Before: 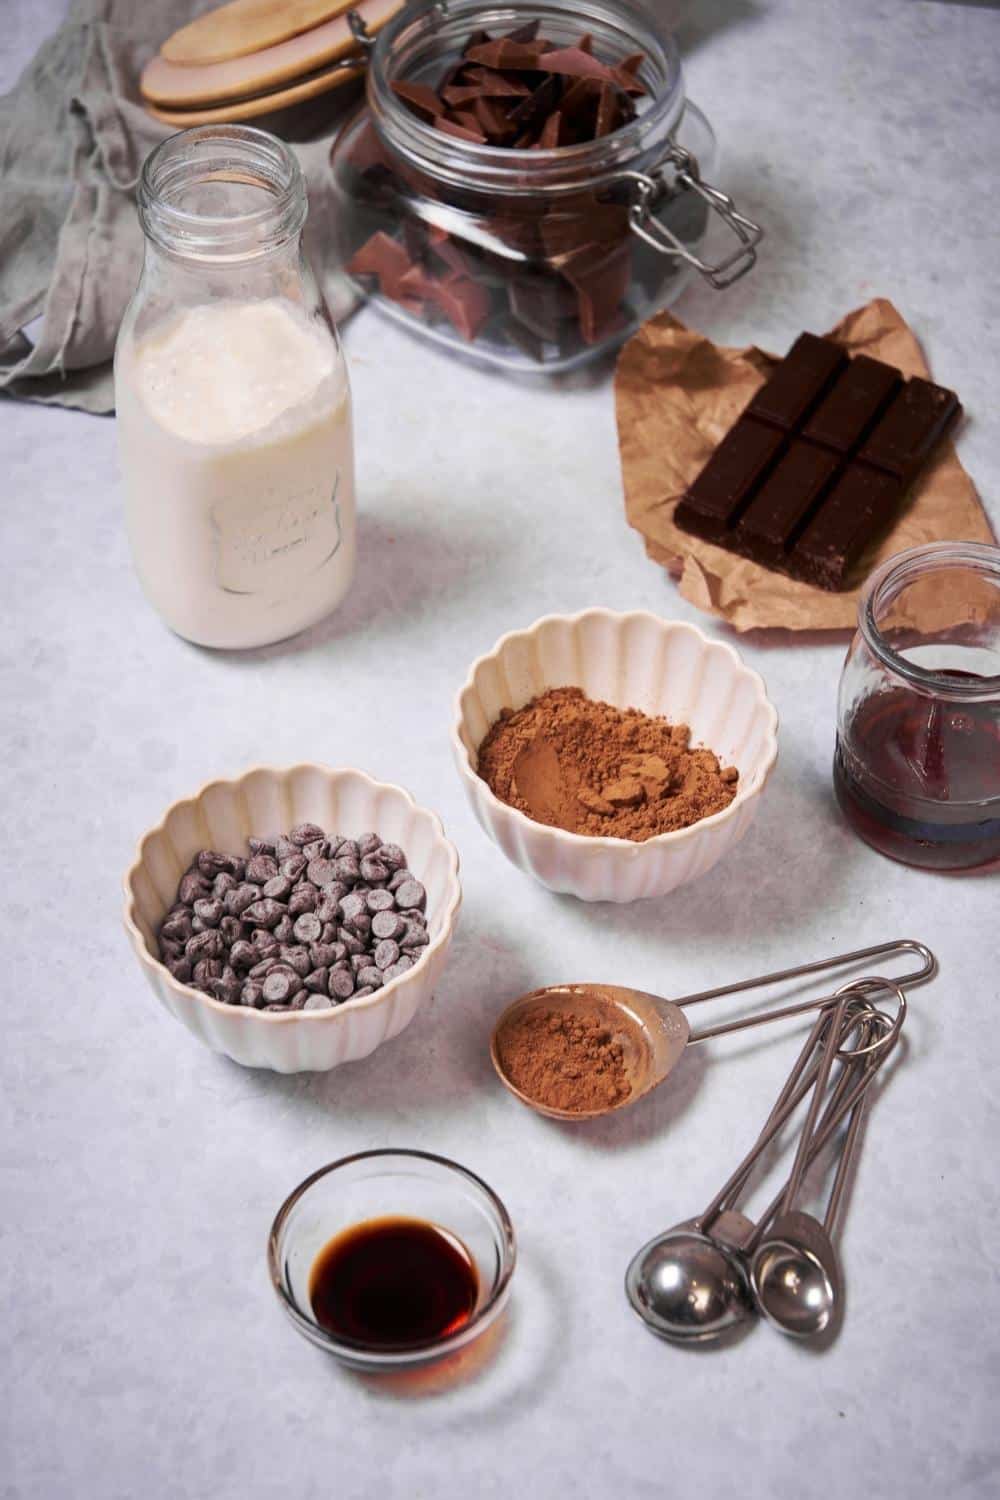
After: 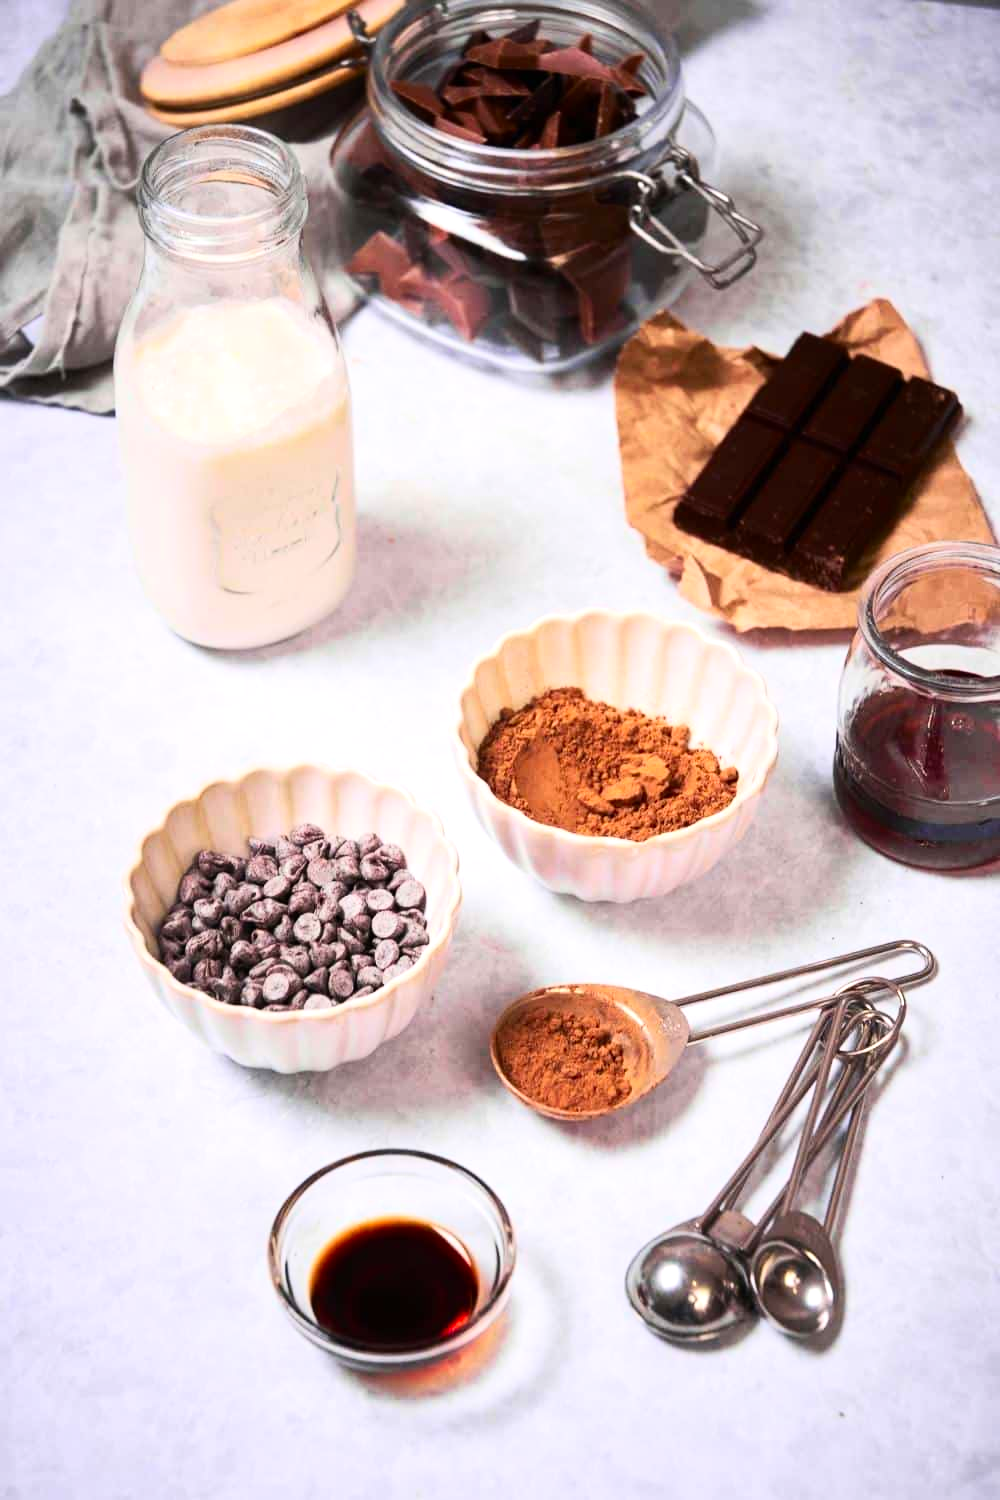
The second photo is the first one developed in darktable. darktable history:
tone equalizer: -8 EV -0.409 EV, -7 EV -0.401 EV, -6 EV -0.369 EV, -5 EV -0.237 EV, -3 EV 0.232 EV, -2 EV 0.334 EV, -1 EV 0.384 EV, +0 EV 0.397 EV
contrast brightness saturation: contrast 0.226, brightness 0.104, saturation 0.291
